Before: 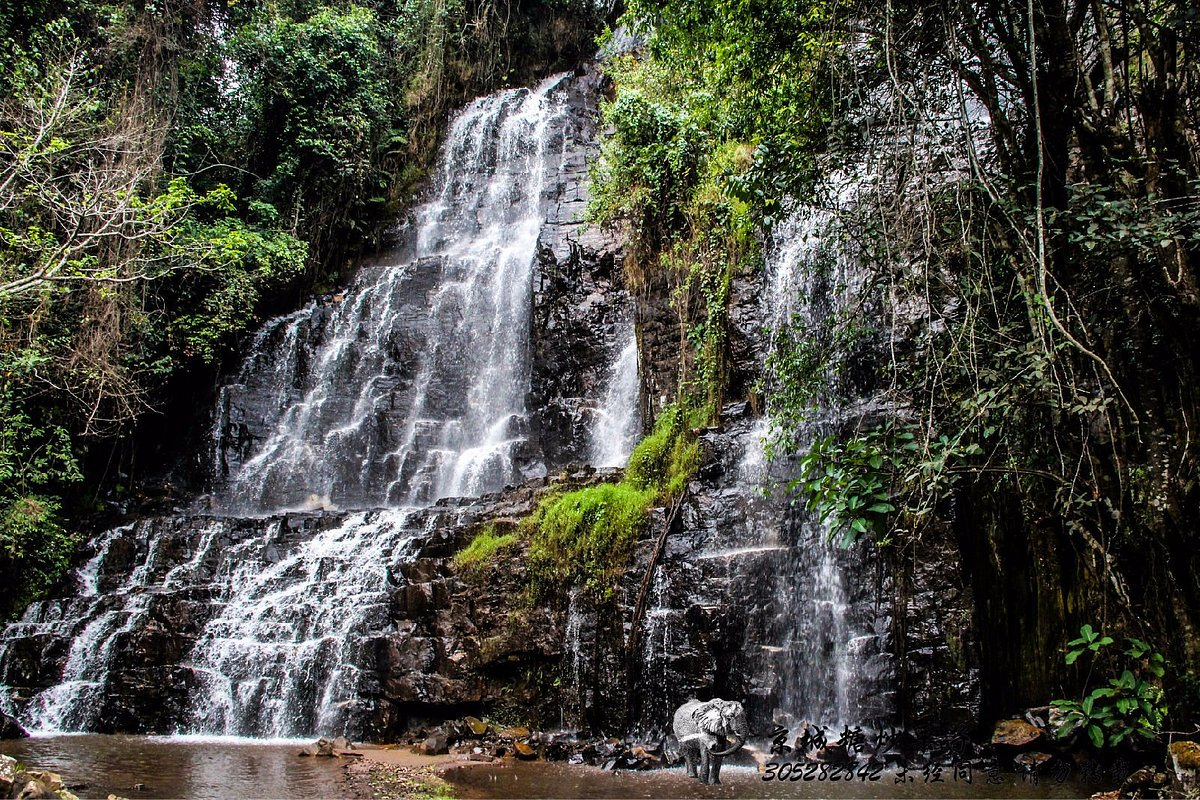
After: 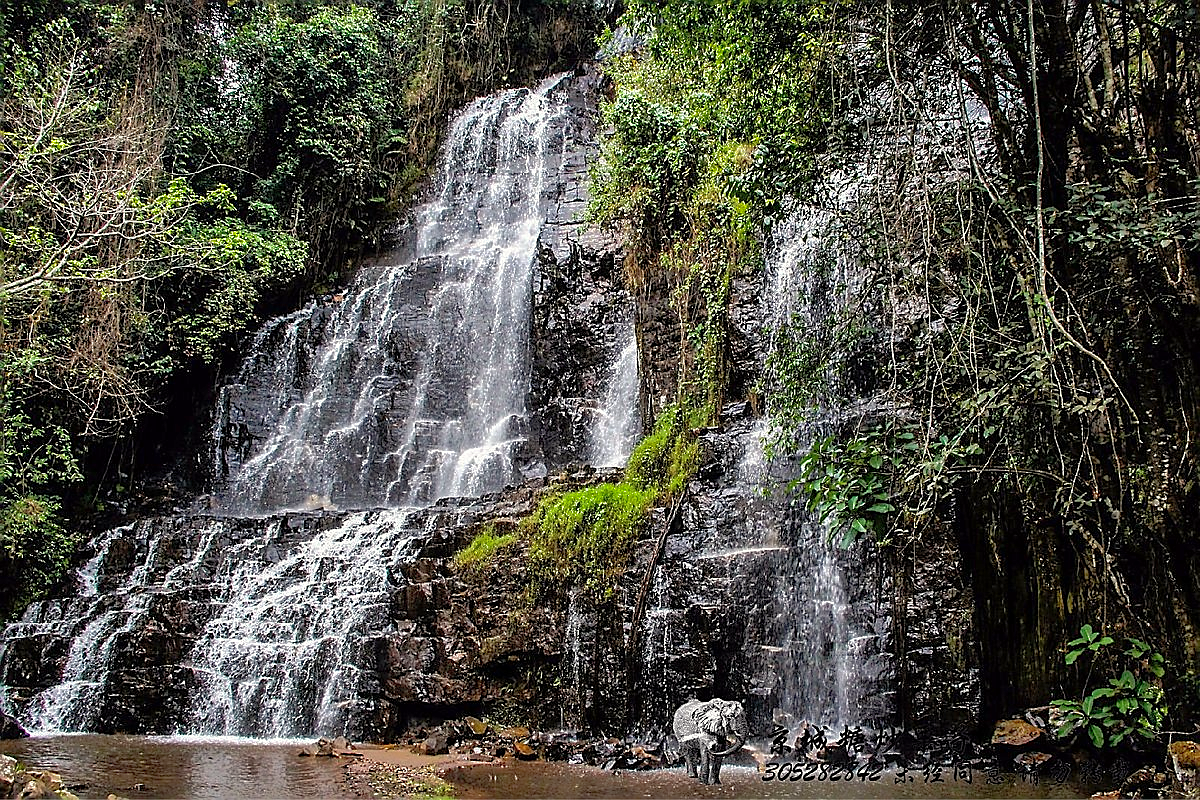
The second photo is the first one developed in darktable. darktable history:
color correction: highlights b* 3
shadows and highlights: highlights -60
sharpen: radius 1.4, amount 1.25, threshold 0.7
